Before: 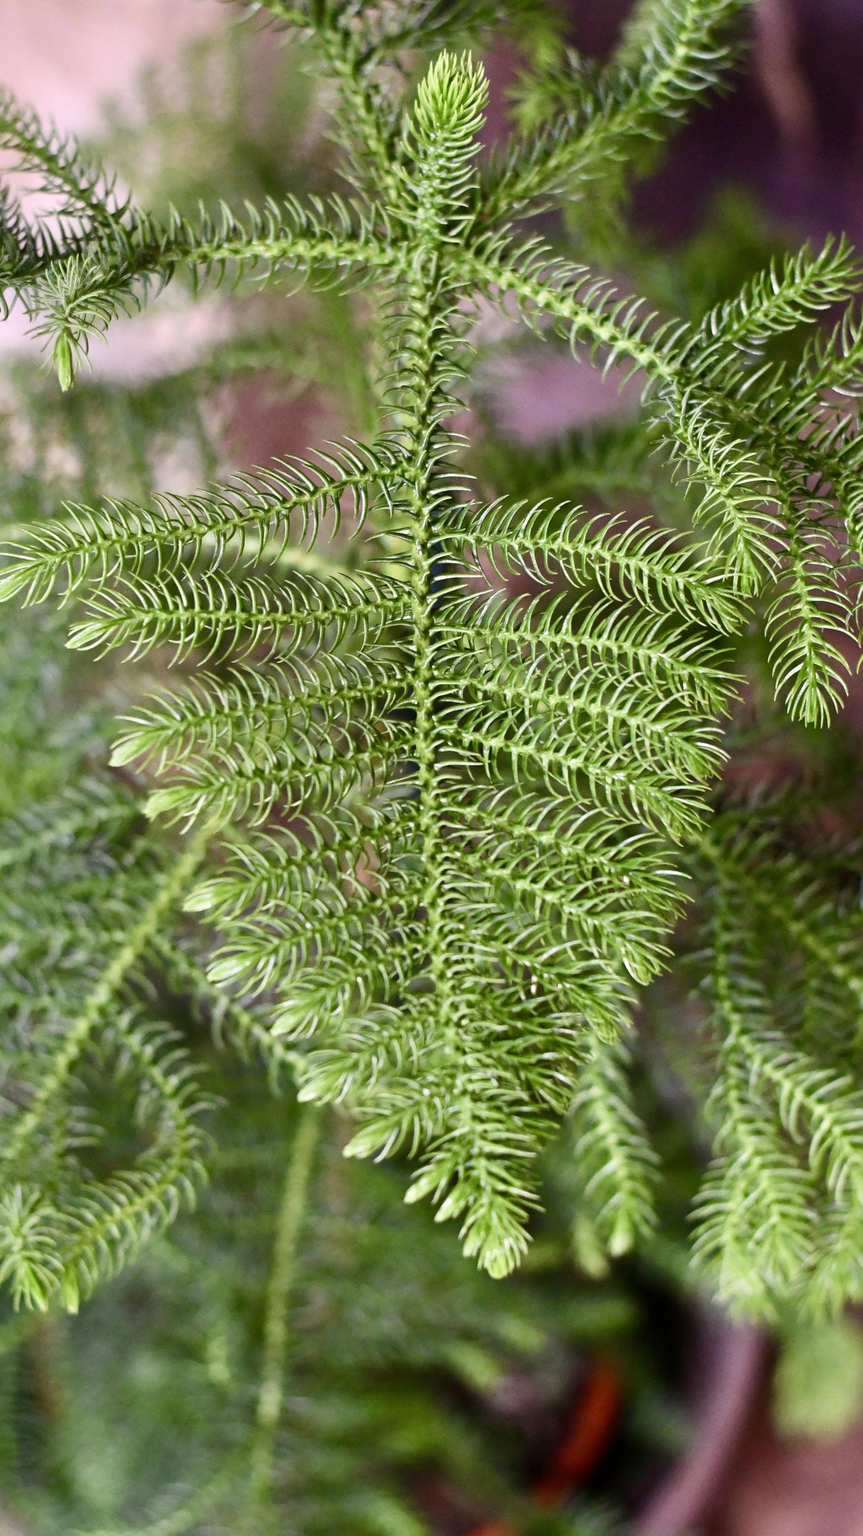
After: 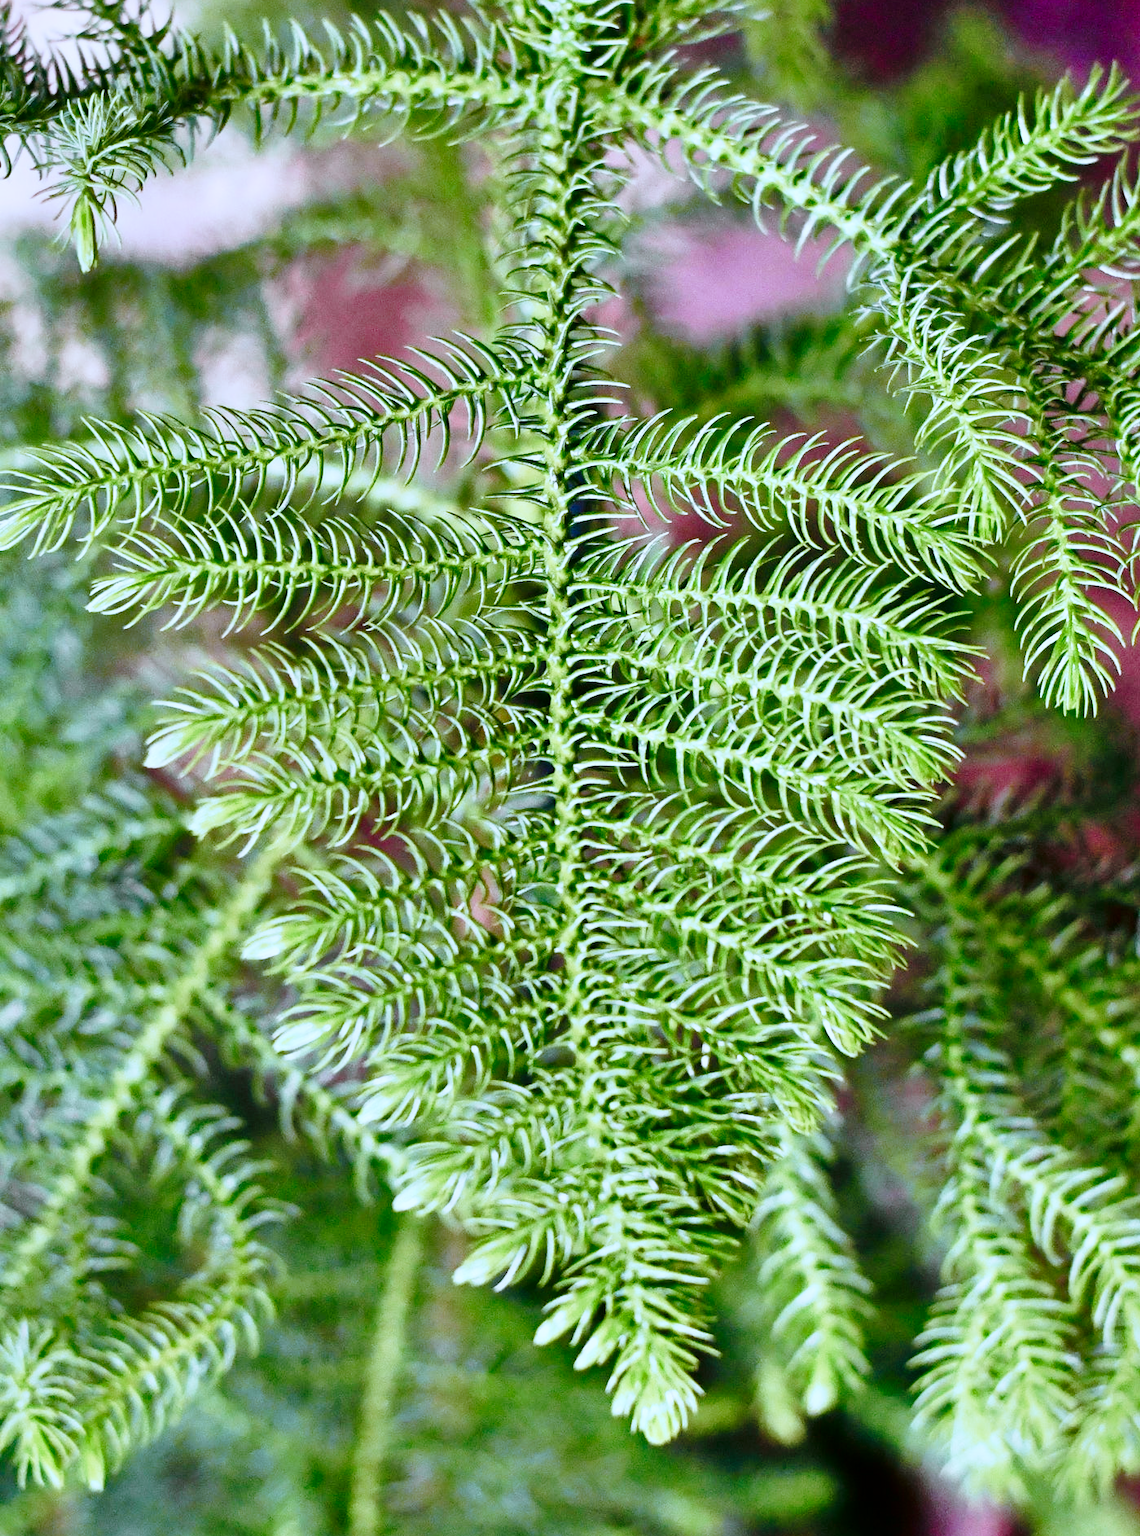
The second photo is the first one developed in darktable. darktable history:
tone curve: curves: ch0 [(0, 0) (0.059, 0.027) (0.162, 0.125) (0.304, 0.279) (0.547, 0.532) (0.828, 0.815) (1, 0.983)]; ch1 [(0, 0) (0.23, 0.166) (0.34, 0.308) (0.371, 0.337) (0.429, 0.411) (0.477, 0.462) (0.499, 0.498) (0.529, 0.537) (0.559, 0.582) (0.743, 0.798) (1, 1)]; ch2 [(0, 0) (0.431, 0.414) (0.498, 0.503) (0.524, 0.528) (0.568, 0.546) (0.6, 0.597) (0.634, 0.645) (0.728, 0.742) (1, 1)], color space Lab, independent channels, preserve colors none
crop and rotate: top 12.079%, bottom 12.234%
color correction: highlights a* -2.26, highlights b* -18.49
shadows and highlights: radius 102.27, shadows 50.55, highlights -64.67, soften with gaussian
base curve: curves: ch0 [(0, 0) (0.028, 0.03) (0.121, 0.232) (0.46, 0.748) (0.859, 0.968) (1, 1)], preserve colors none
